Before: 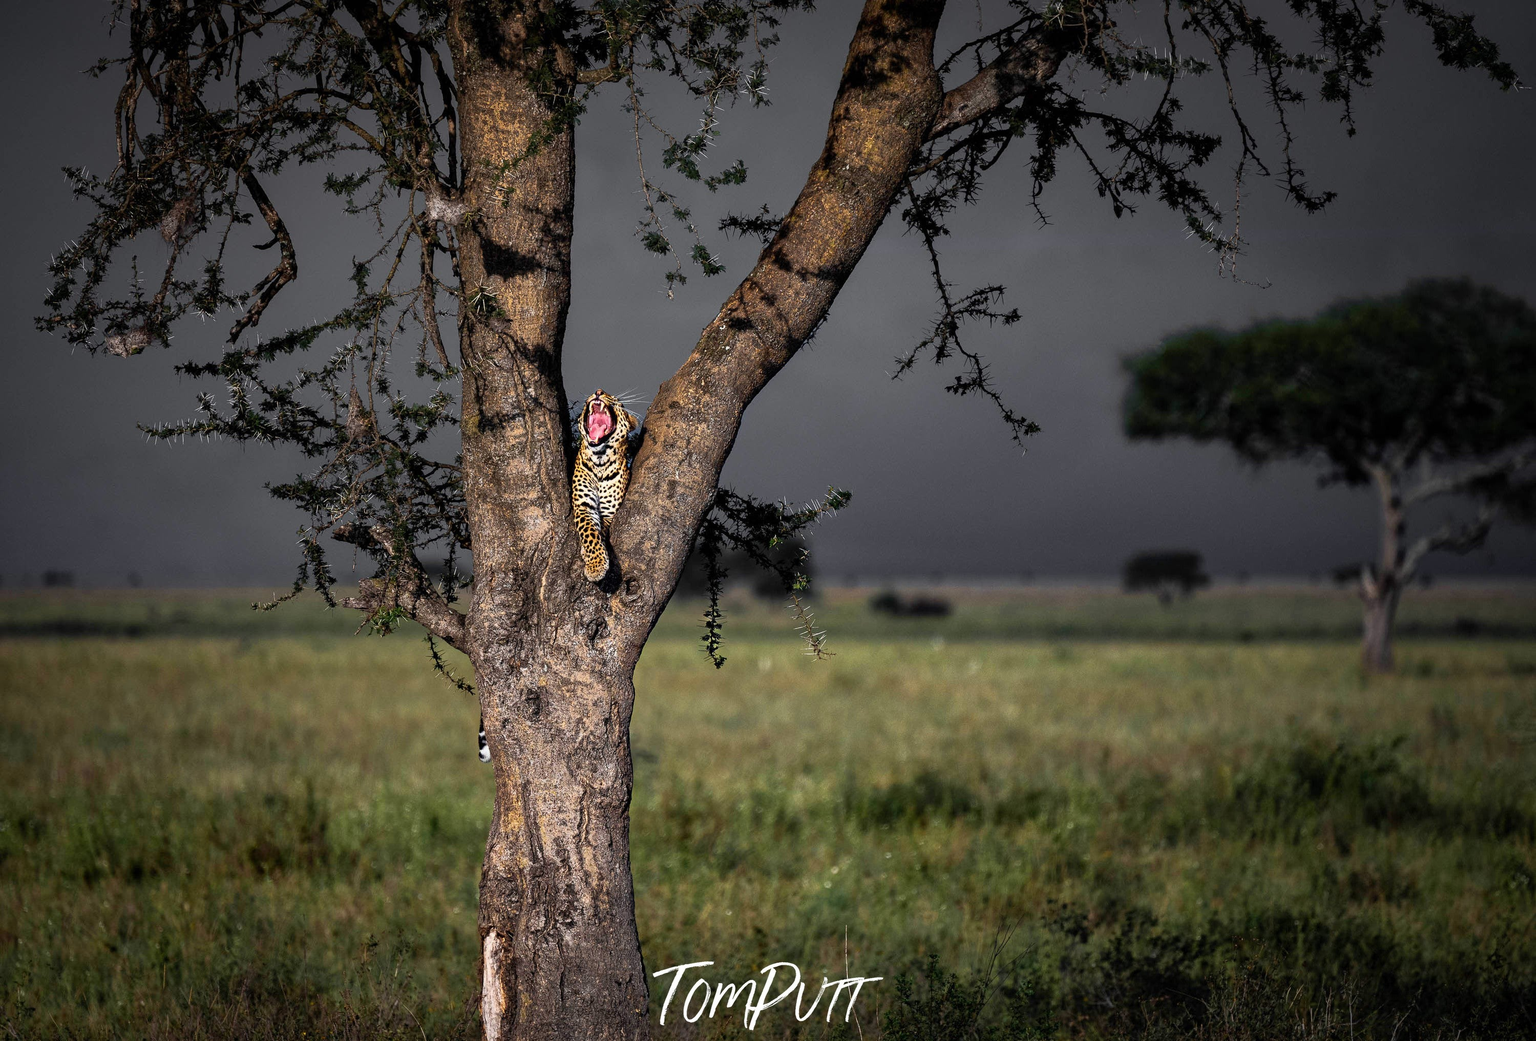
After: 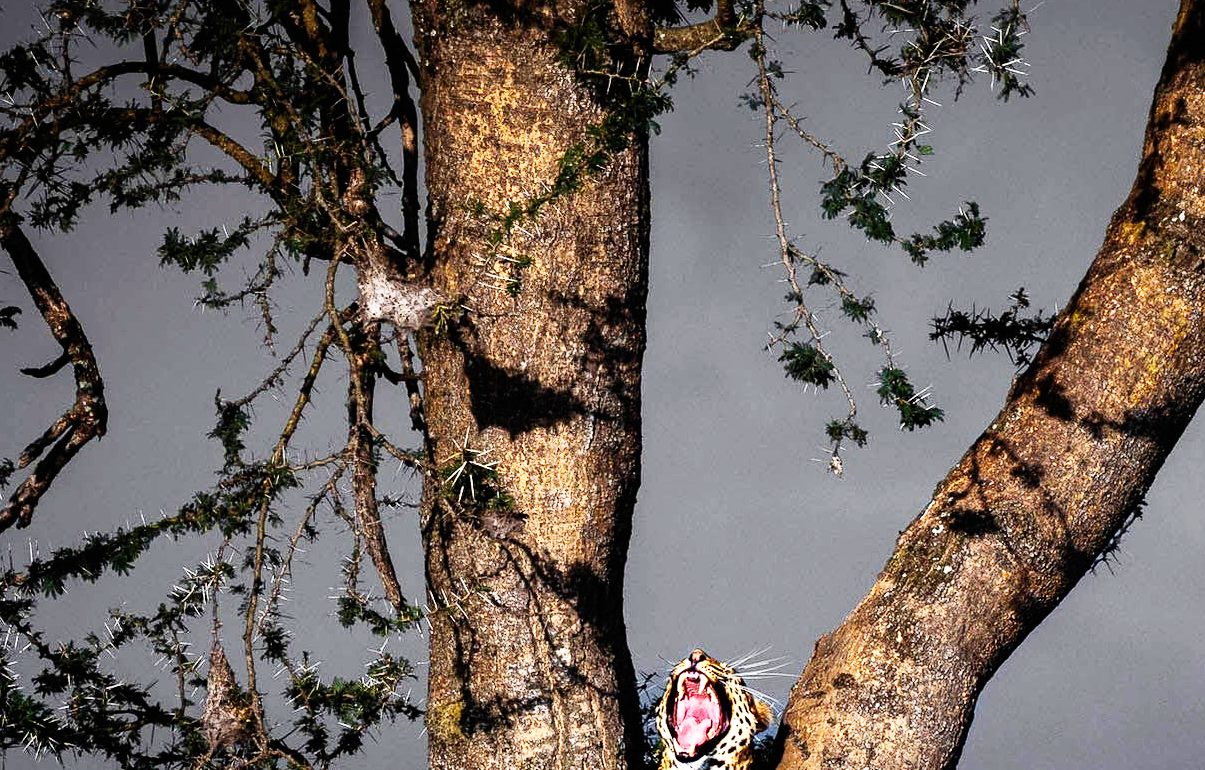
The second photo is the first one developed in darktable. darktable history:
base curve: curves: ch0 [(0, 0) (0.007, 0.004) (0.027, 0.03) (0.046, 0.07) (0.207, 0.54) (0.442, 0.872) (0.673, 0.972) (1, 1)], preserve colors none
crop: left 15.775%, top 5.453%, right 44.027%, bottom 56.629%
